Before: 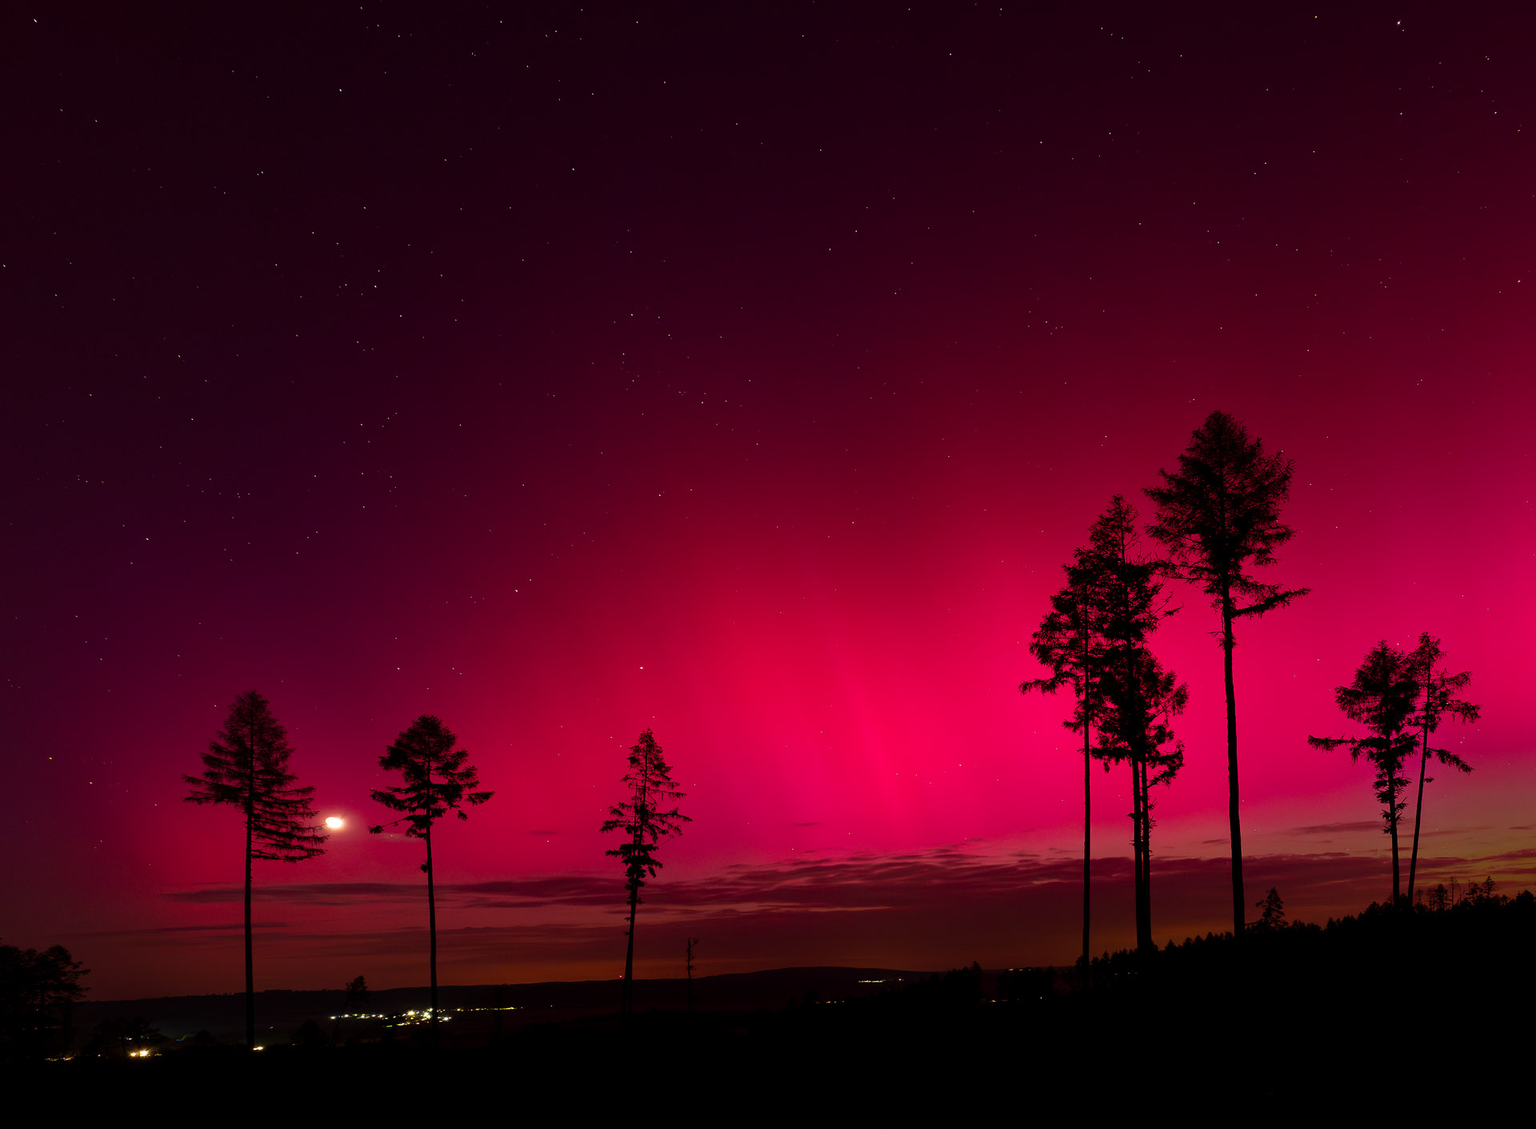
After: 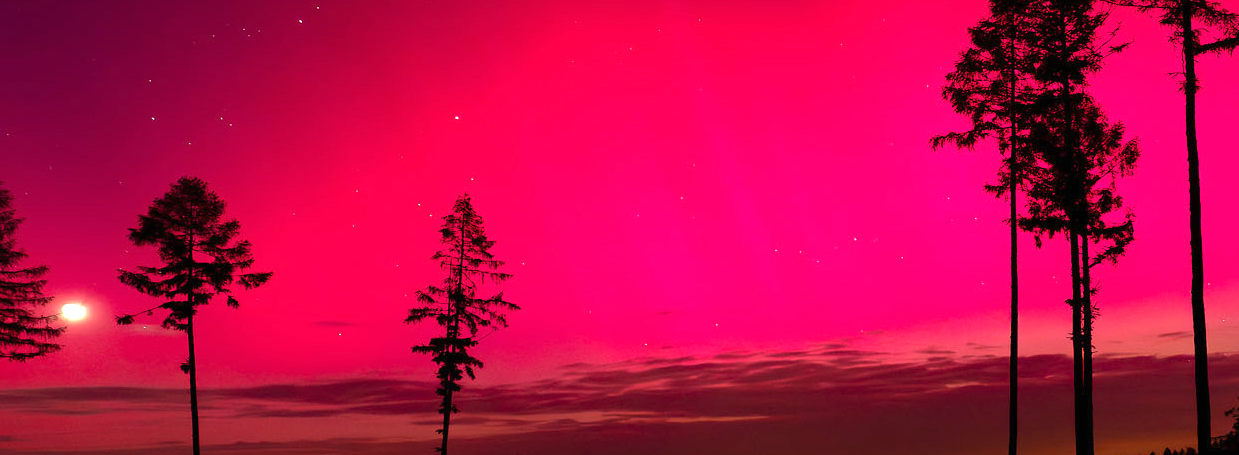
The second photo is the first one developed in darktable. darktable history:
crop: left 18.012%, top 50.824%, right 17.455%, bottom 16.921%
exposure: black level correction 0, exposure 1.2 EV, compensate highlight preservation false
